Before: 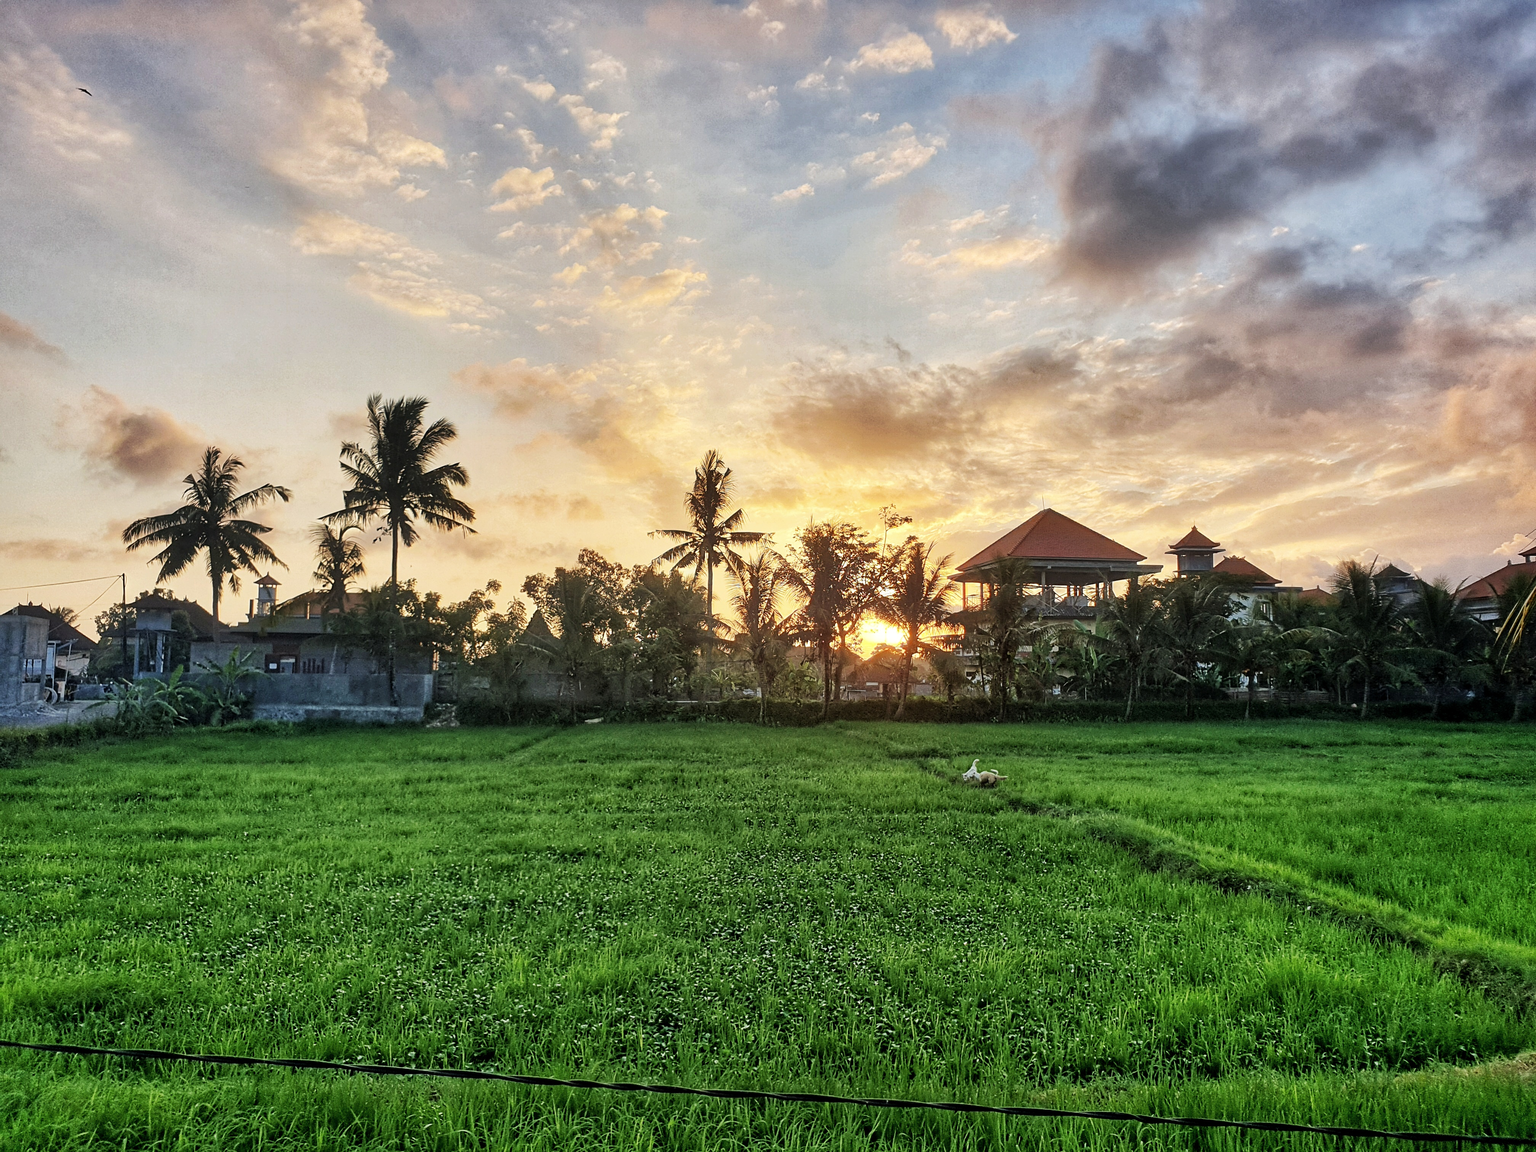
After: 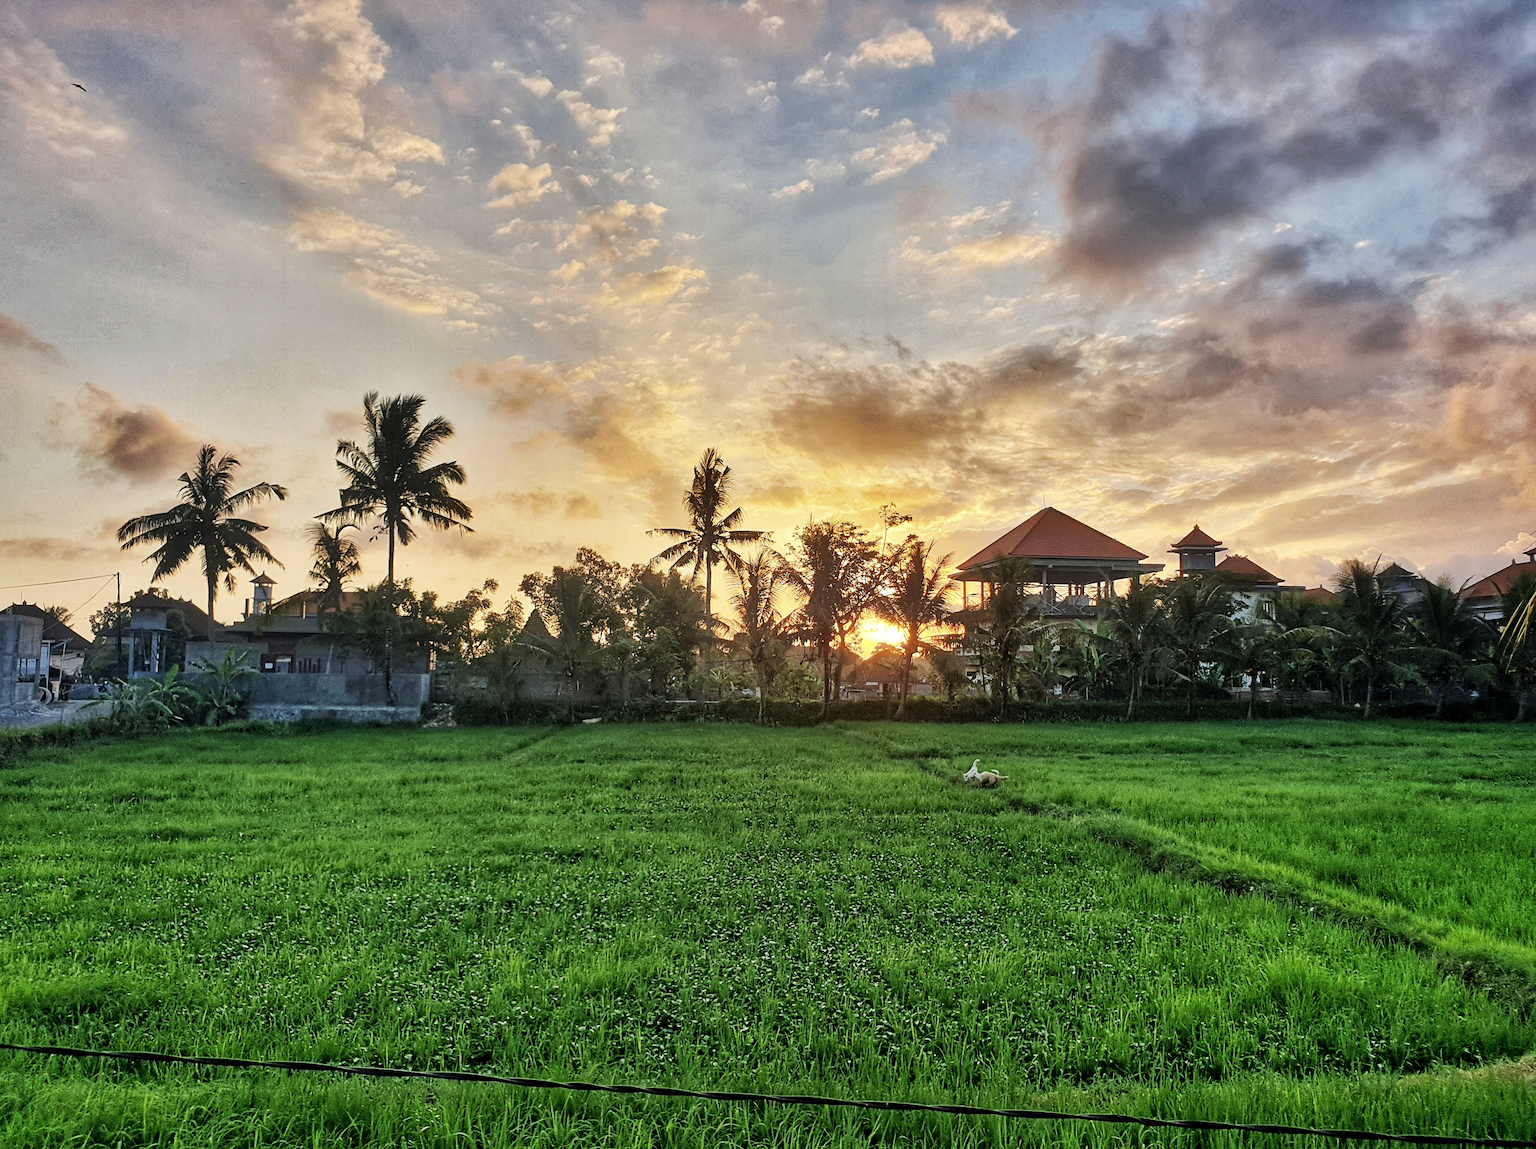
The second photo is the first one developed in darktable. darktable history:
shadows and highlights: shadows 25, highlights -48, soften with gaussian
crop: left 0.434%, top 0.485%, right 0.244%, bottom 0.386%
